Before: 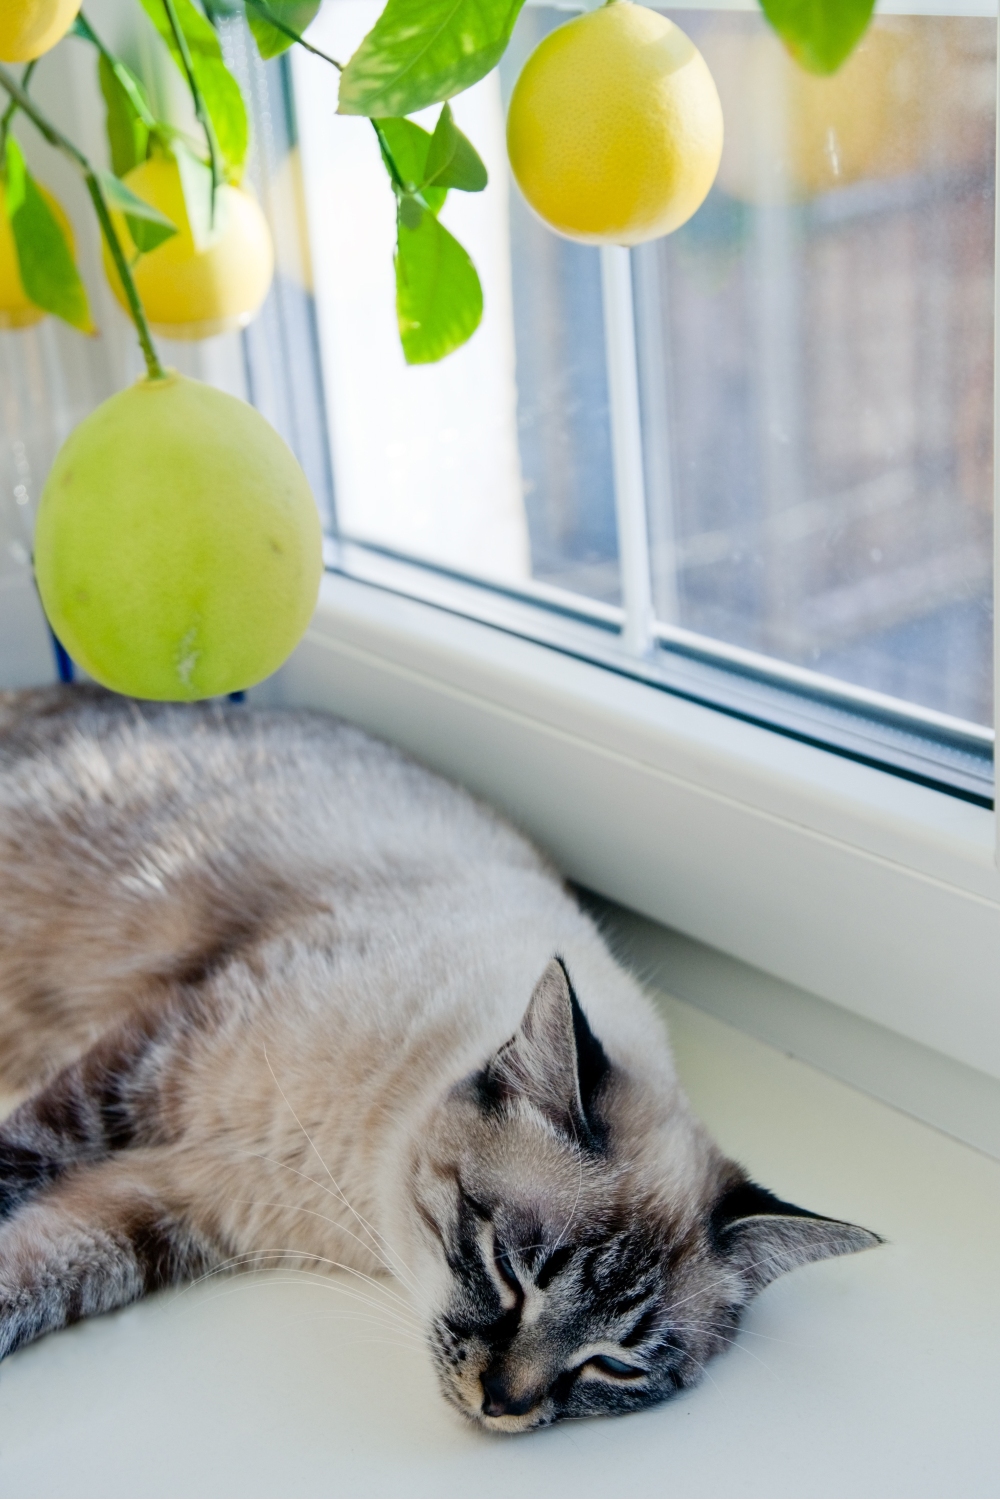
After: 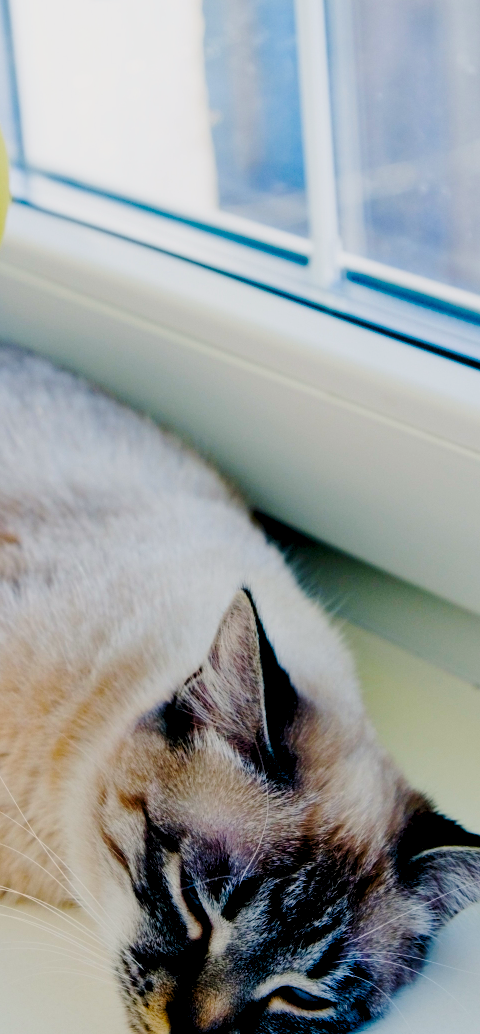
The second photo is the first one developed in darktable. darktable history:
color balance rgb: highlights gain › chroma 0.637%, highlights gain › hue 57.52°, global offset › luminance -0.97%, perceptual saturation grading › global saturation 0.804%, perceptual saturation grading › highlights -17.719%, perceptual saturation grading › mid-tones 33.033%, perceptual saturation grading › shadows 50.344%, global vibrance 45.642%
exposure: black level correction 0, exposure -0.832 EV, compensate exposure bias true, compensate highlight preservation false
crop: left 31.337%, top 24.621%, right 20.375%, bottom 6.436%
base curve: curves: ch0 [(0, 0) (0.028, 0.03) (0.121, 0.232) (0.46, 0.748) (0.859, 0.968) (1, 1)], preserve colors none
